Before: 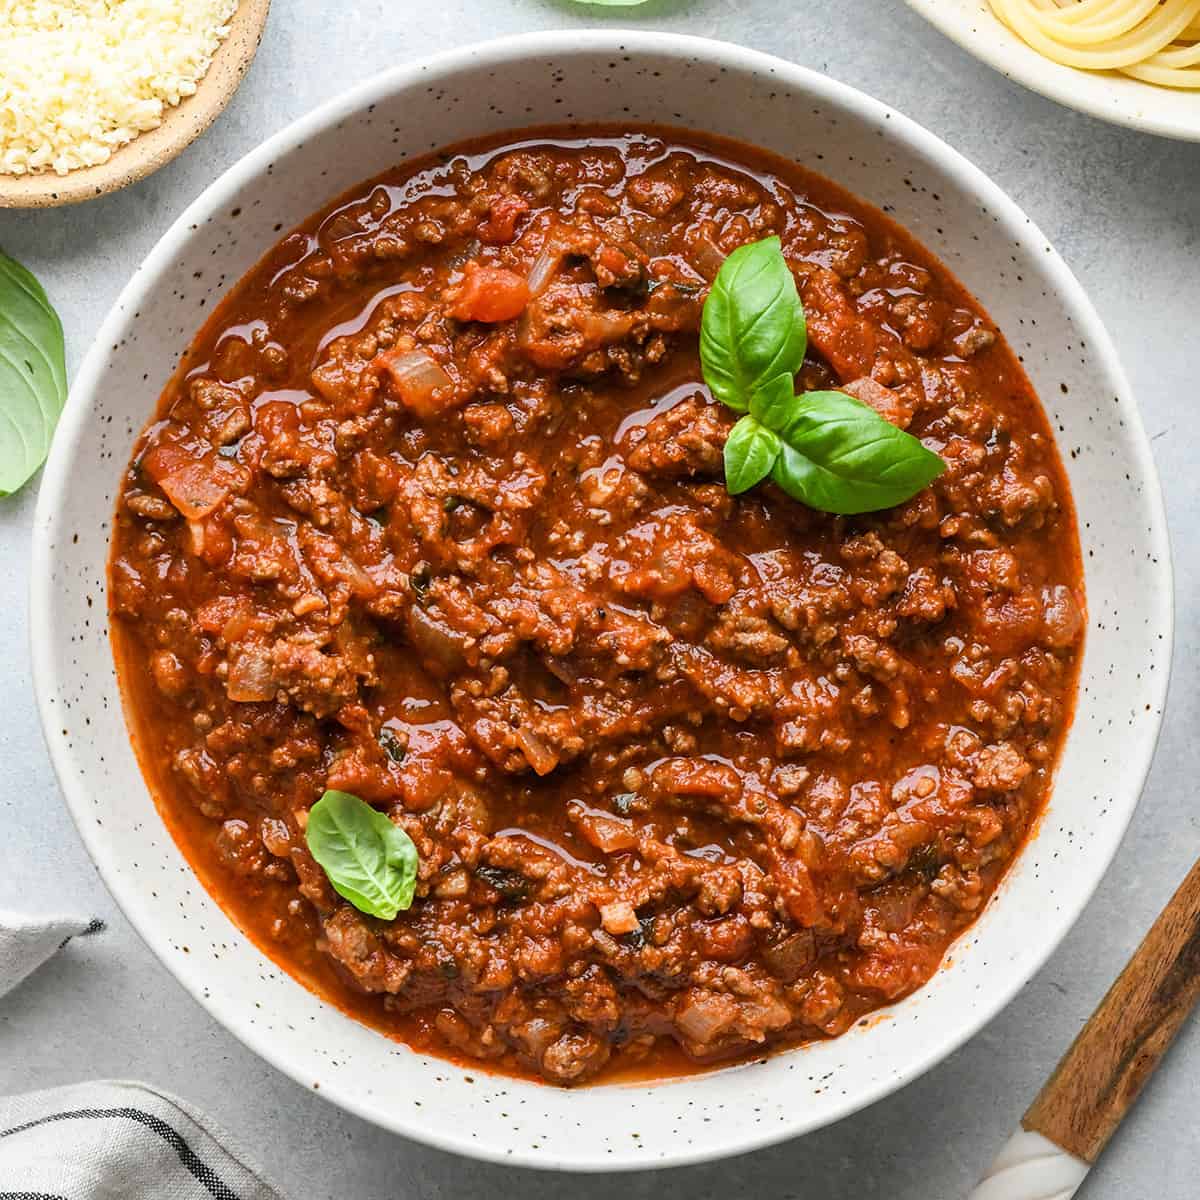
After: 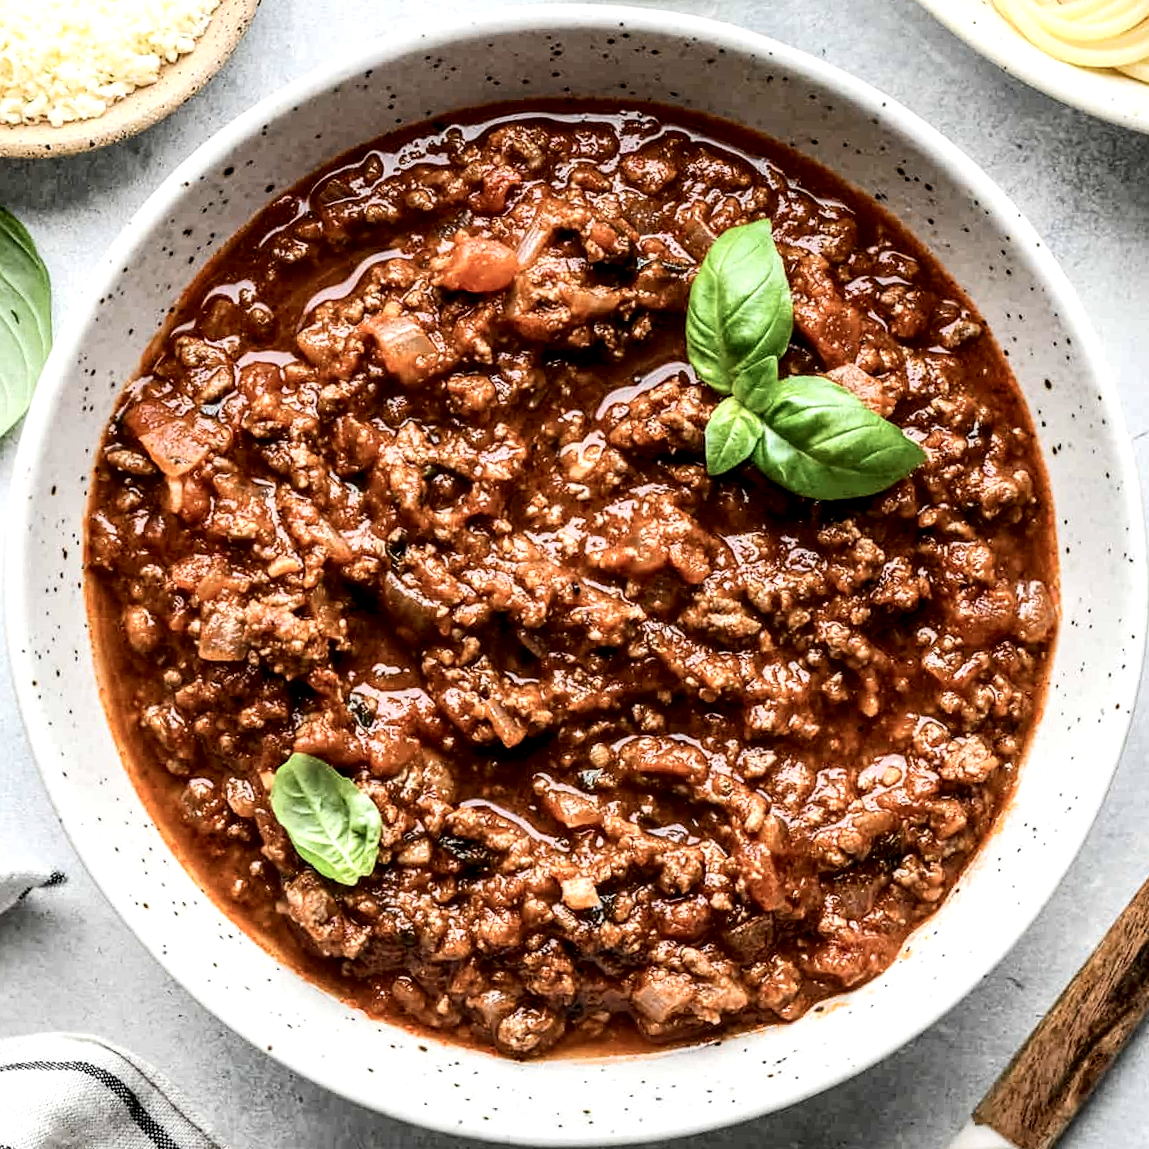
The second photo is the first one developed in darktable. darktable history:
contrast brightness saturation: contrast 0.113, saturation -0.162
local contrast: highlights 64%, shadows 53%, detail 168%, midtone range 0.518
tone curve: curves: ch0 [(0, 0) (0.003, 0.014) (0.011, 0.019) (0.025, 0.026) (0.044, 0.037) (0.069, 0.053) (0.1, 0.083) (0.136, 0.121) (0.177, 0.163) (0.224, 0.22) (0.277, 0.281) (0.335, 0.354) (0.399, 0.436) (0.468, 0.526) (0.543, 0.612) (0.623, 0.706) (0.709, 0.79) (0.801, 0.858) (0.898, 0.925) (1, 1)], color space Lab, independent channels, preserve colors none
crop and rotate: angle -2.55°
